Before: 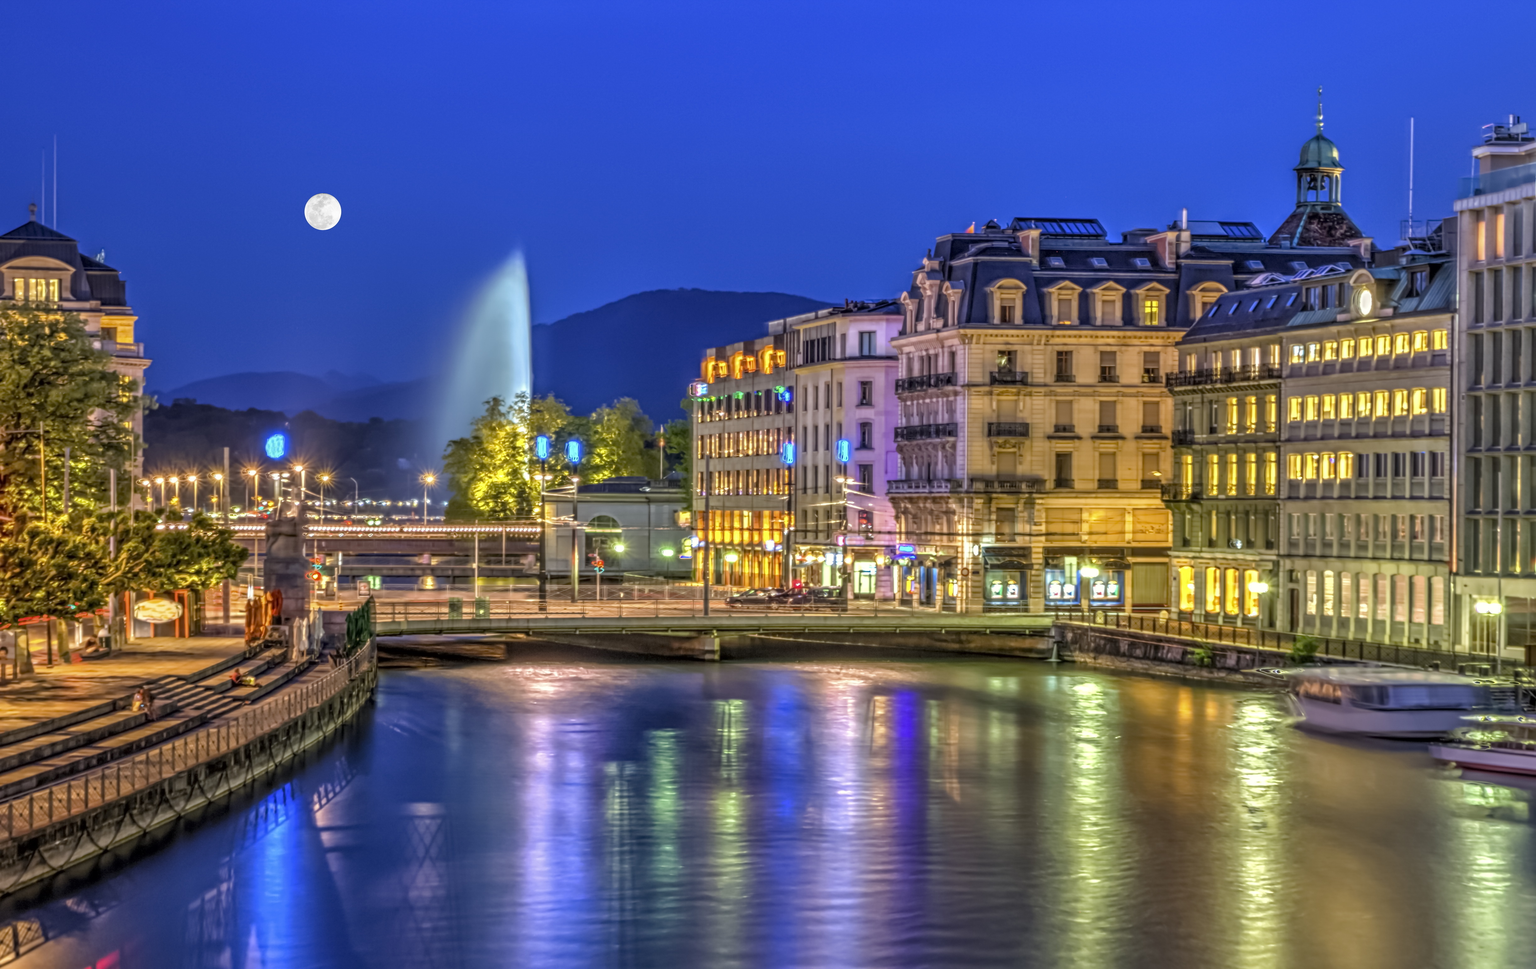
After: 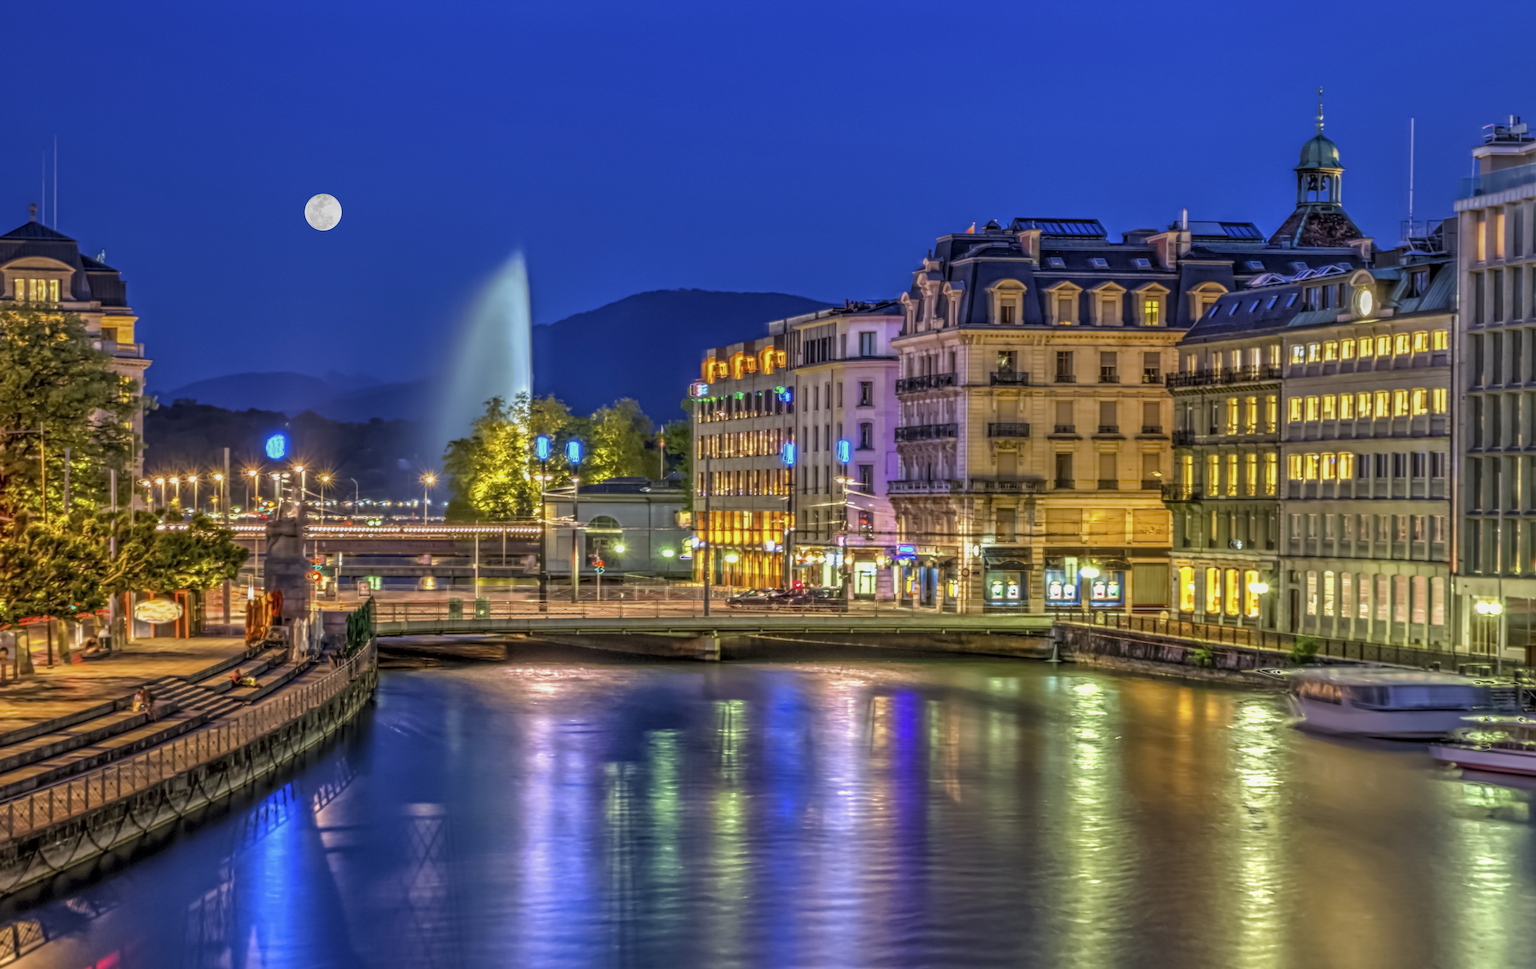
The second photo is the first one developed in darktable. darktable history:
exposure: compensate highlight preservation false
graduated density: on, module defaults
